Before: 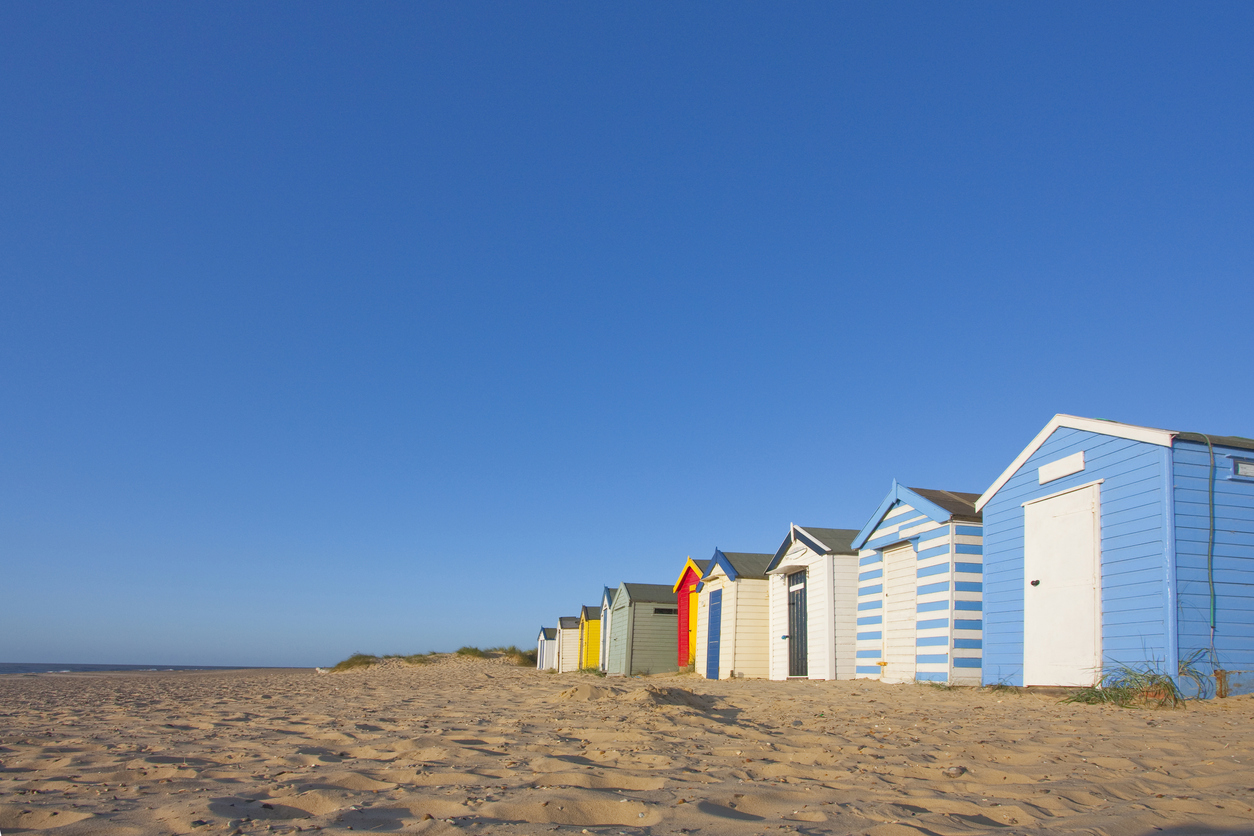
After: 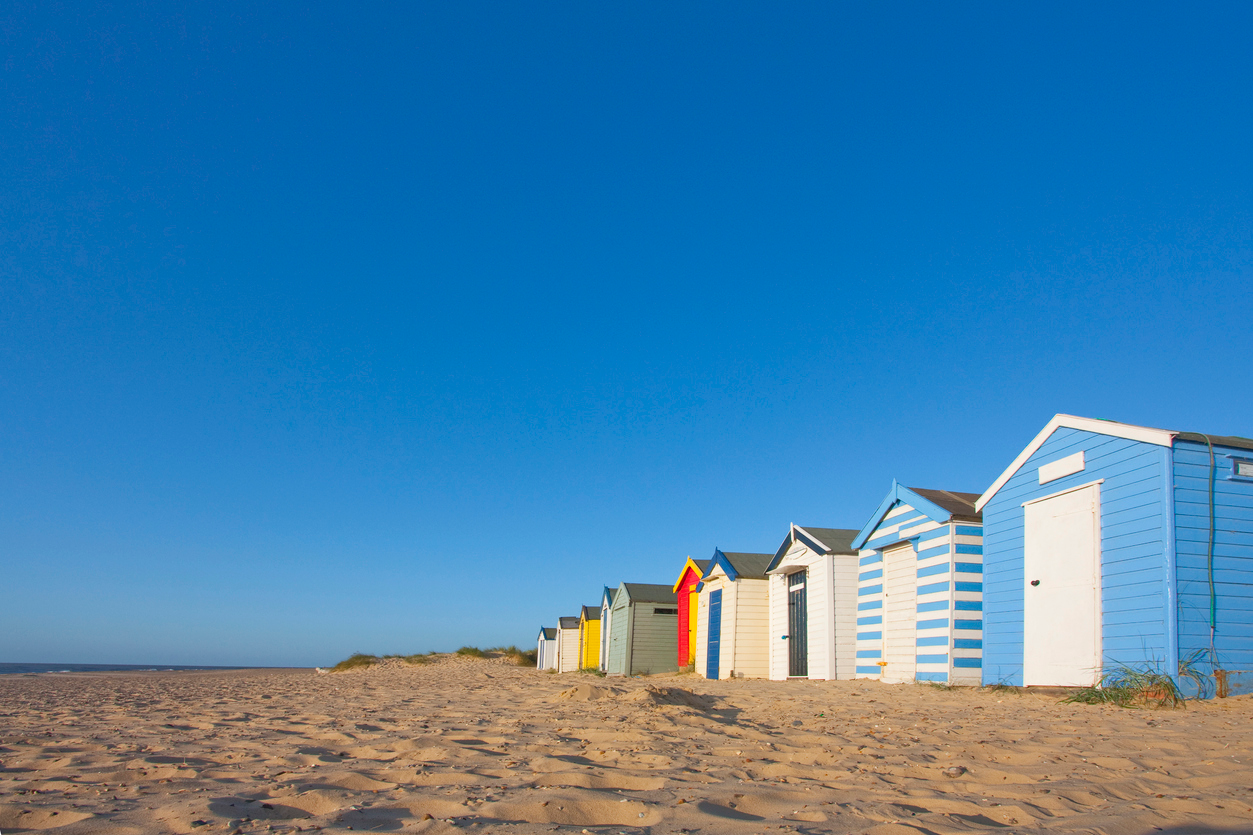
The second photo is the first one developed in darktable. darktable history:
crop: left 0.059%
contrast brightness saturation: contrast 0.071
